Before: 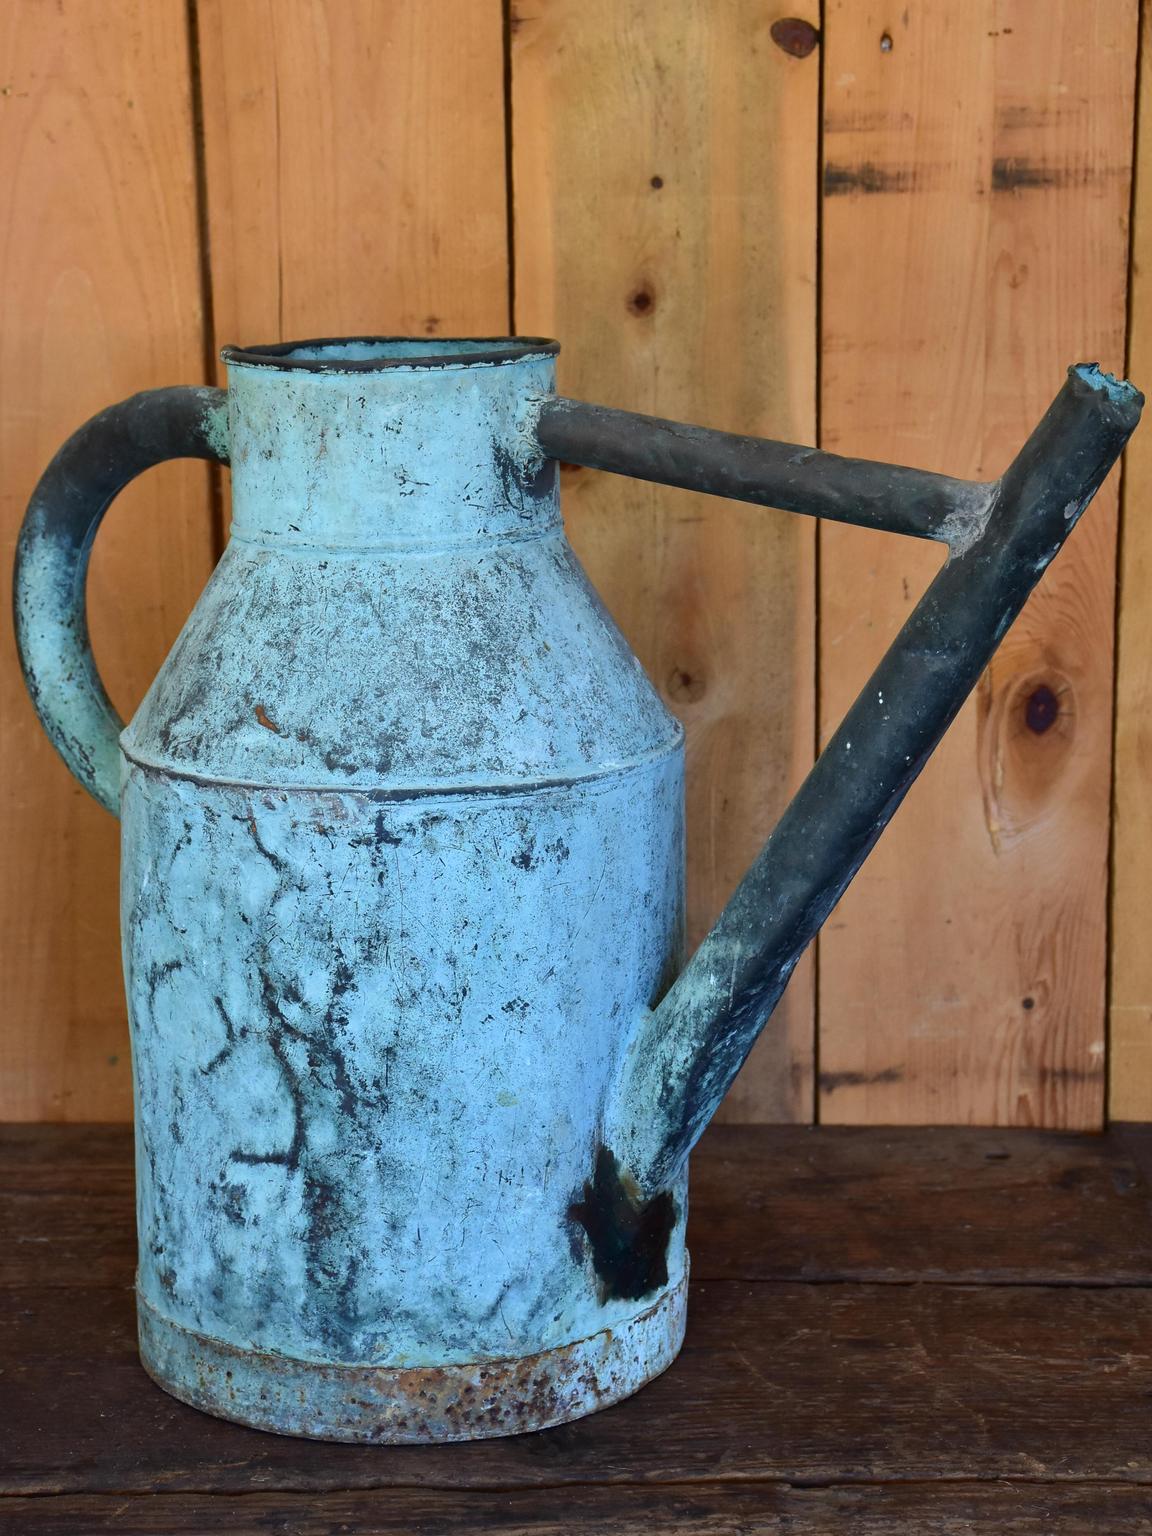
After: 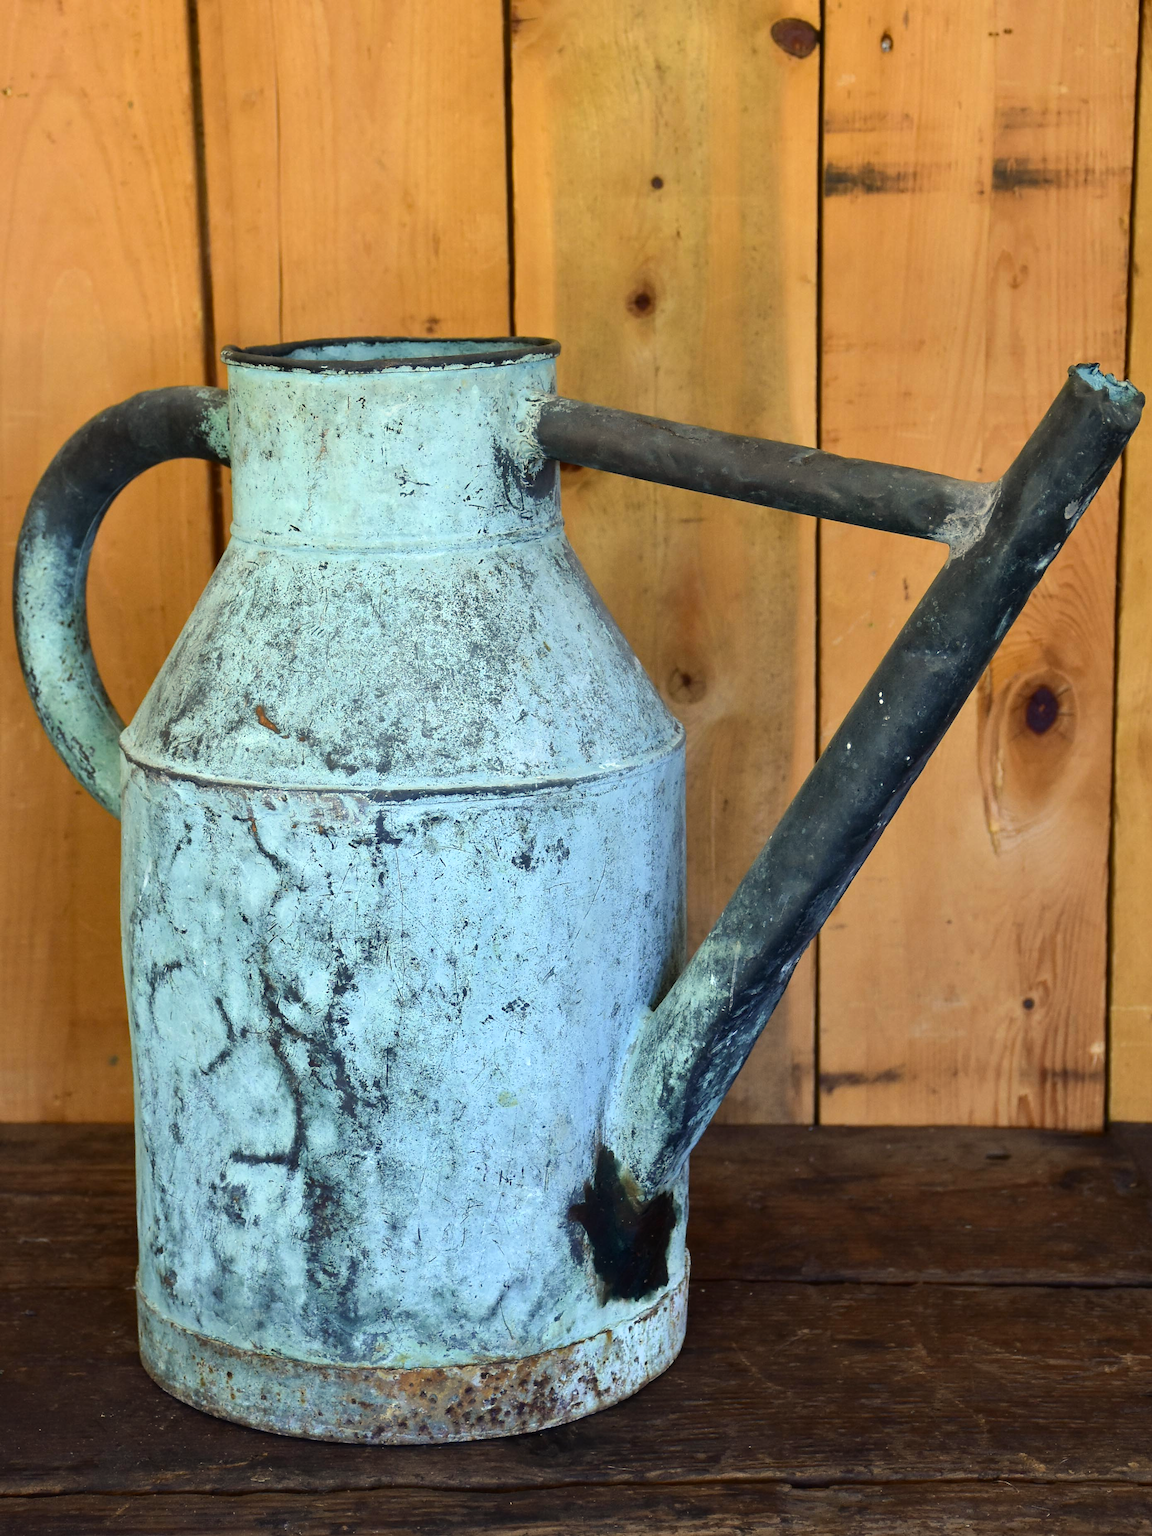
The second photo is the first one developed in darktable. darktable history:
color correction: highlights a* 1.27, highlights b* 17.3
tone equalizer: -8 EV -0.415 EV, -7 EV -0.355 EV, -6 EV -0.297 EV, -5 EV -0.19 EV, -3 EV 0.251 EV, -2 EV 0.362 EV, -1 EV 0.383 EV, +0 EV 0.424 EV
